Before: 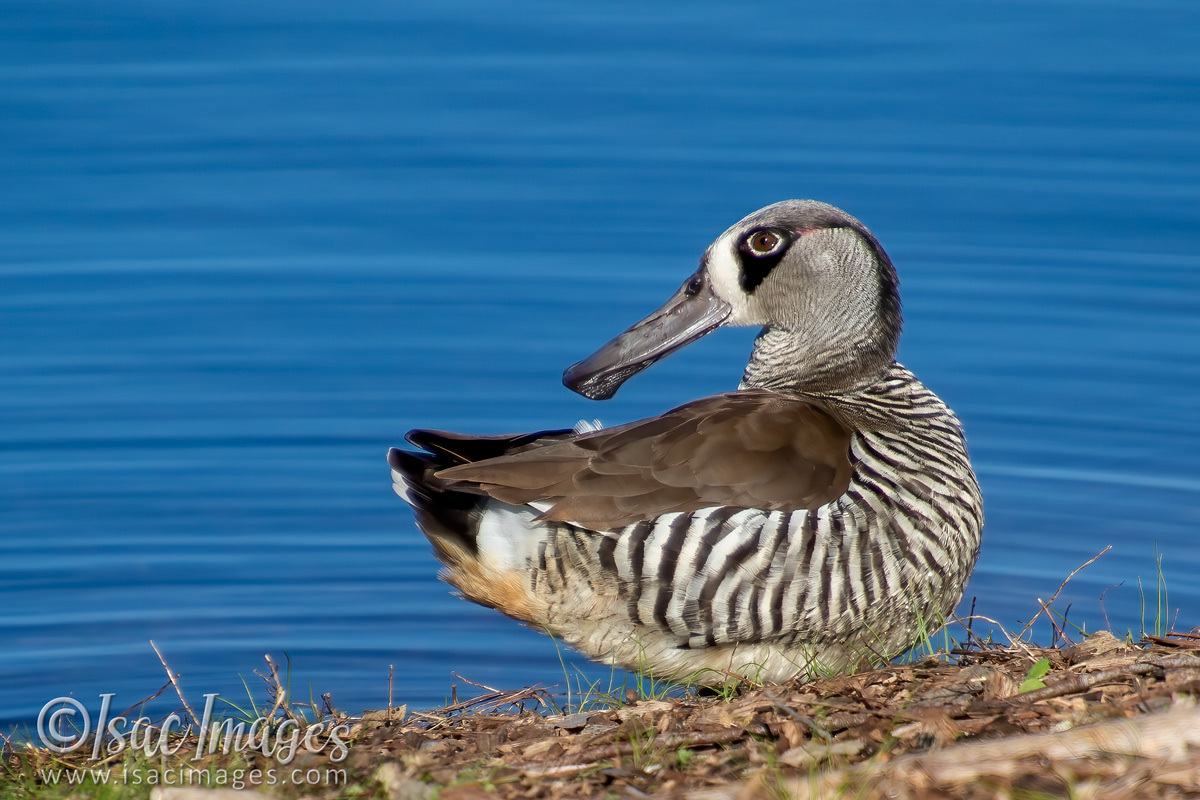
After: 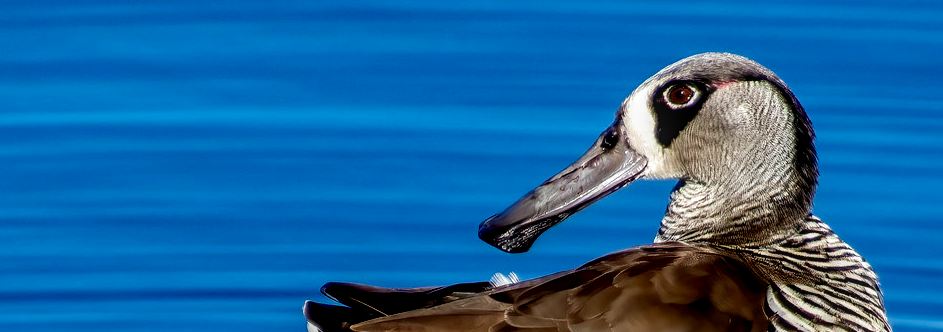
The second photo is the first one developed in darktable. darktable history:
crop: left 7.036%, top 18.398%, right 14.379%, bottom 40.043%
local contrast: on, module defaults
filmic rgb: black relative exposure -5.5 EV, white relative exposure 2.5 EV, threshold 3 EV, target black luminance 0%, hardness 4.51, latitude 67.35%, contrast 1.453, shadows ↔ highlights balance -3.52%, preserve chrominance no, color science v4 (2020), contrast in shadows soft, enable highlight reconstruction true
